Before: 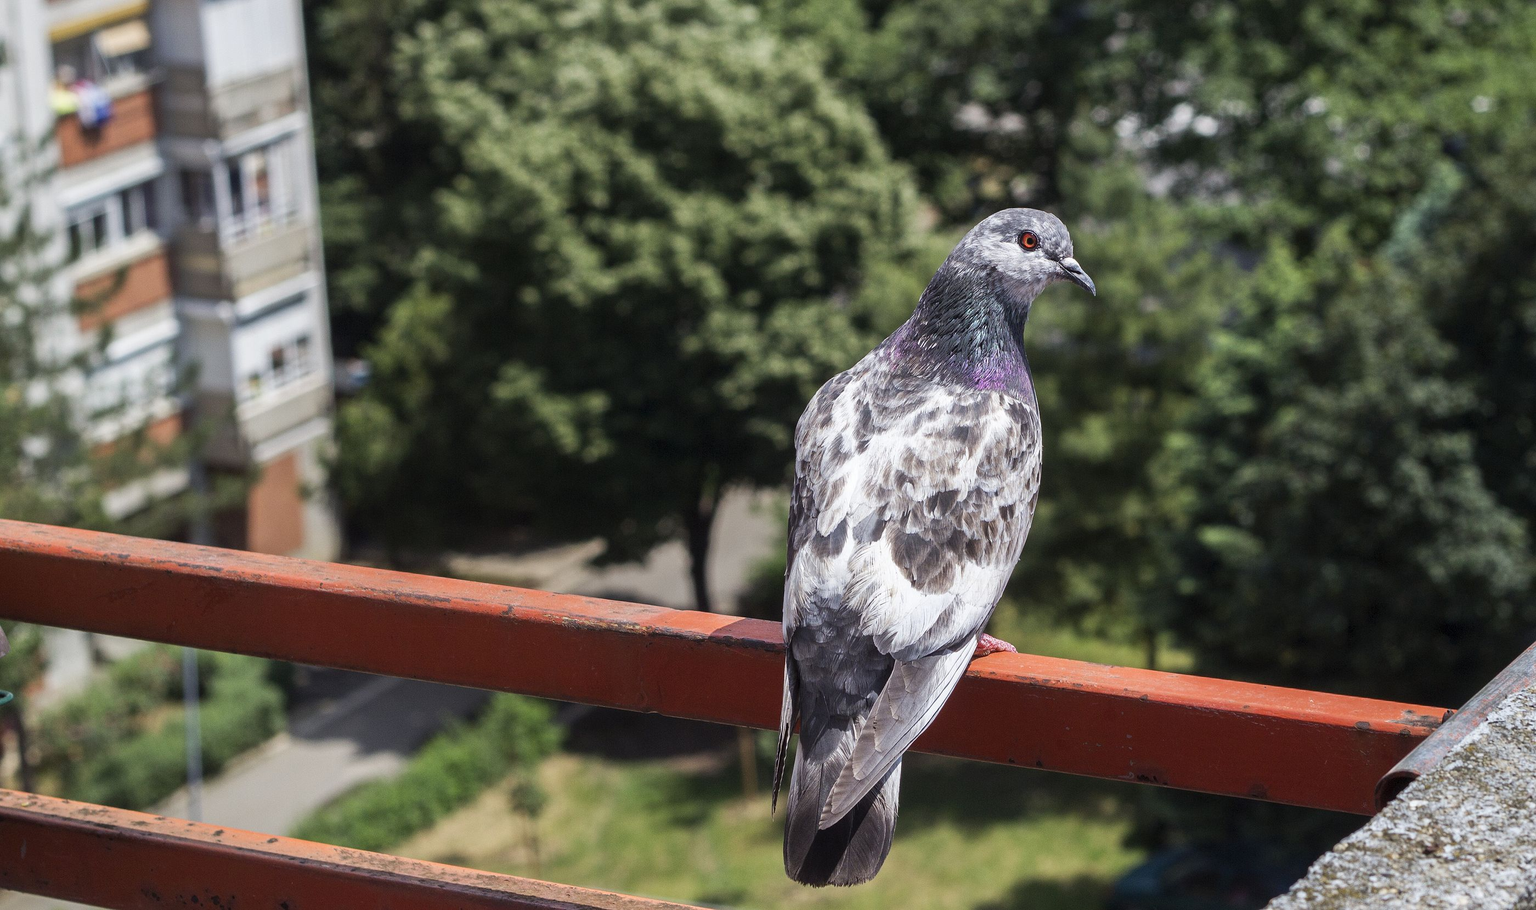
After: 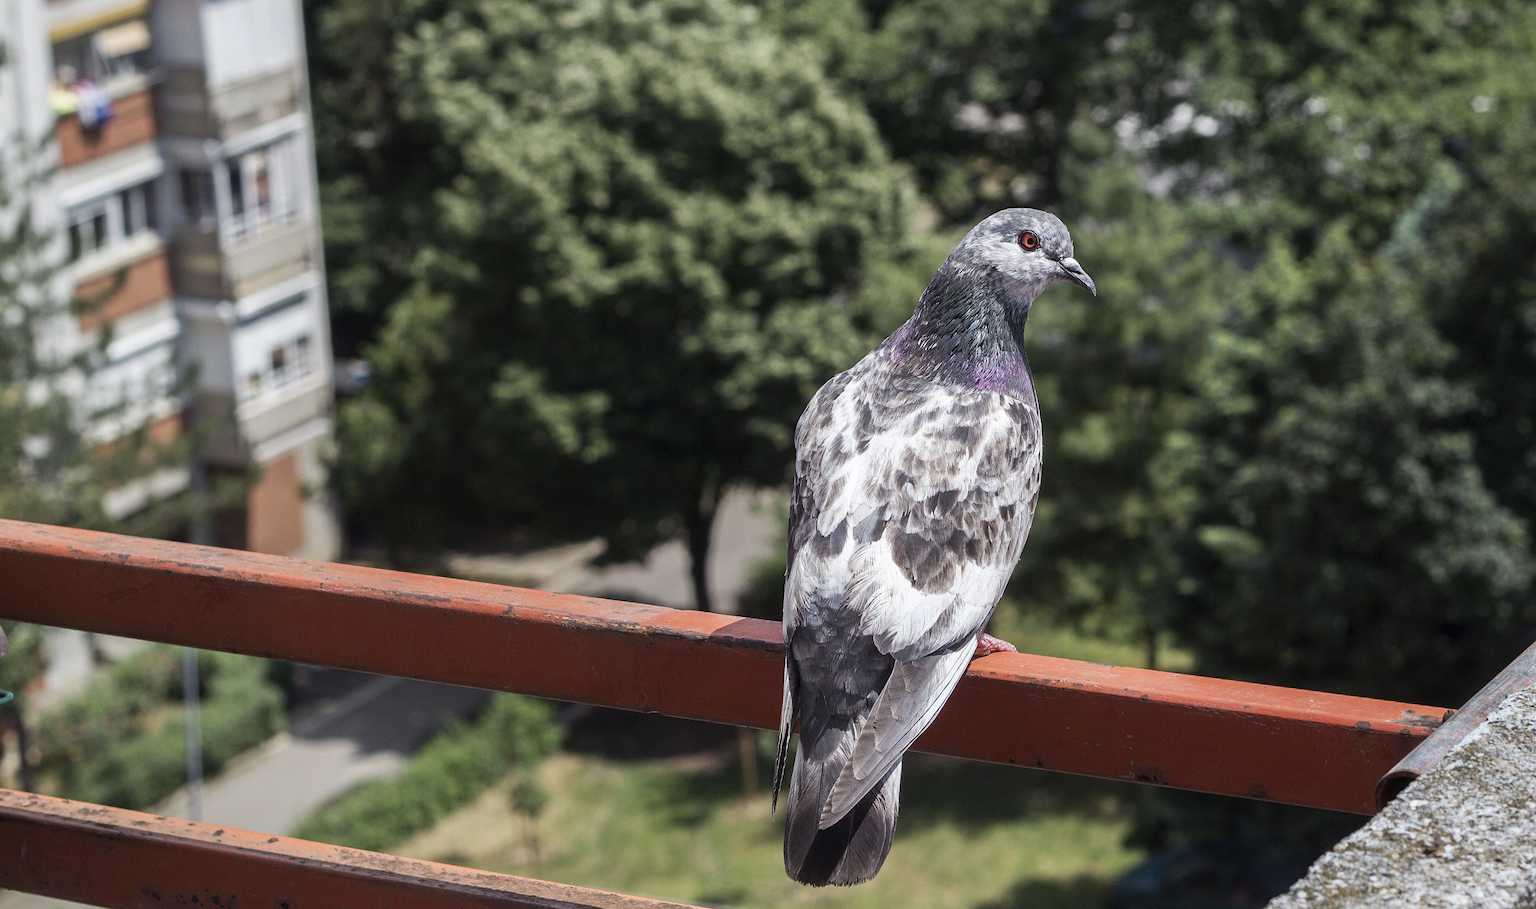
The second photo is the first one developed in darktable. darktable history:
contrast brightness saturation: saturation -0.17
